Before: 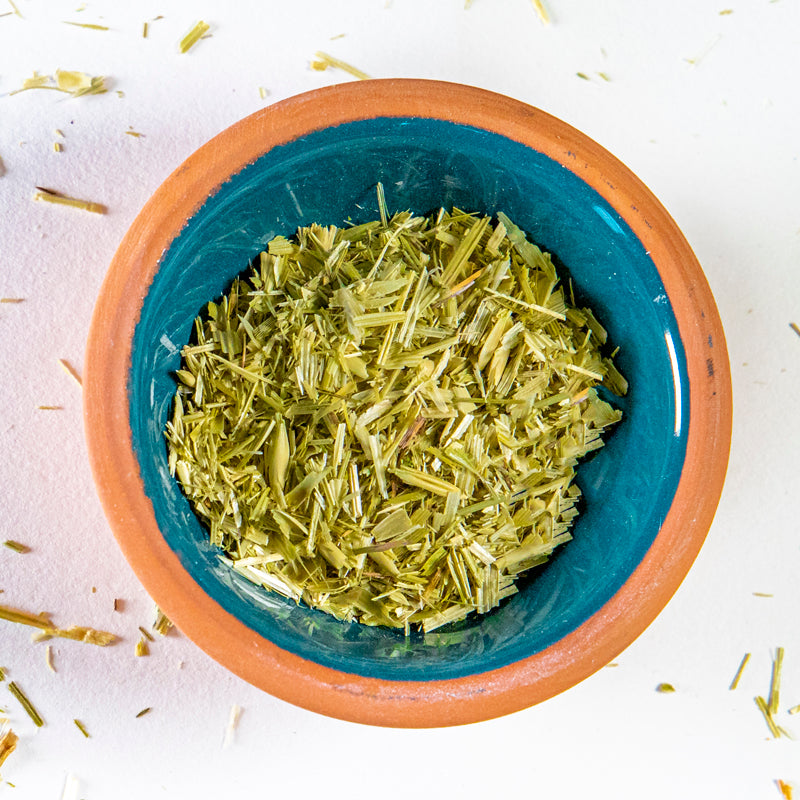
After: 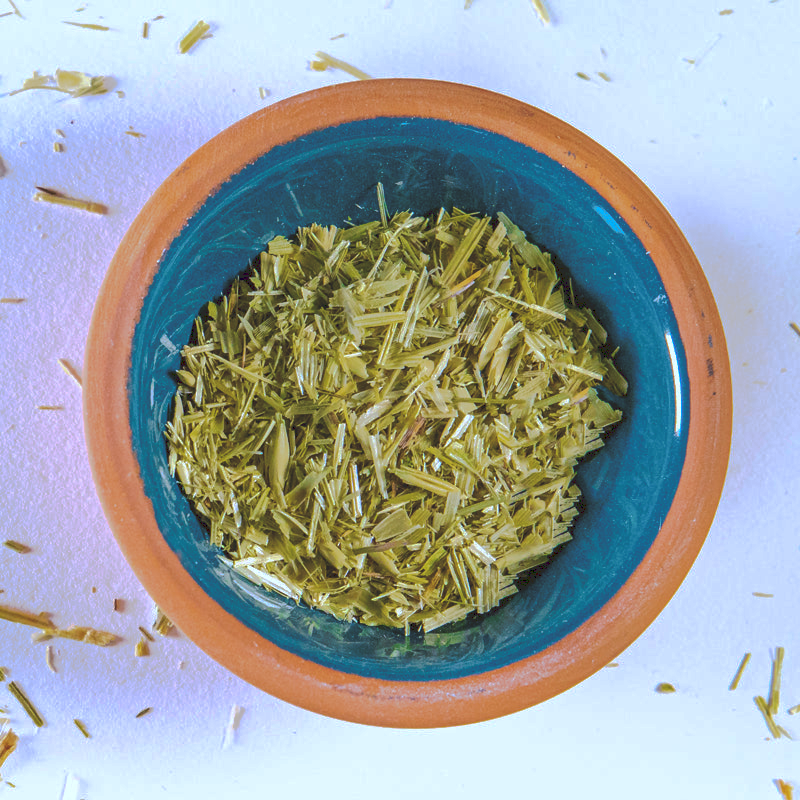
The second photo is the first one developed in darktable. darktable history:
tone curve: curves: ch0 [(0, 0) (0.003, 0.149) (0.011, 0.152) (0.025, 0.154) (0.044, 0.164) (0.069, 0.179) (0.1, 0.194) (0.136, 0.211) (0.177, 0.232) (0.224, 0.258) (0.277, 0.289) (0.335, 0.326) (0.399, 0.371) (0.468, 0.438) (0.543, 0.504) (0.623, 0.569) (0.709, 0.642) (0.801, 0.716) (0.898, 0.775) (1, 1)], preserve colors none
white balance: red 0.967, blue 1.119, emerald 0.756
